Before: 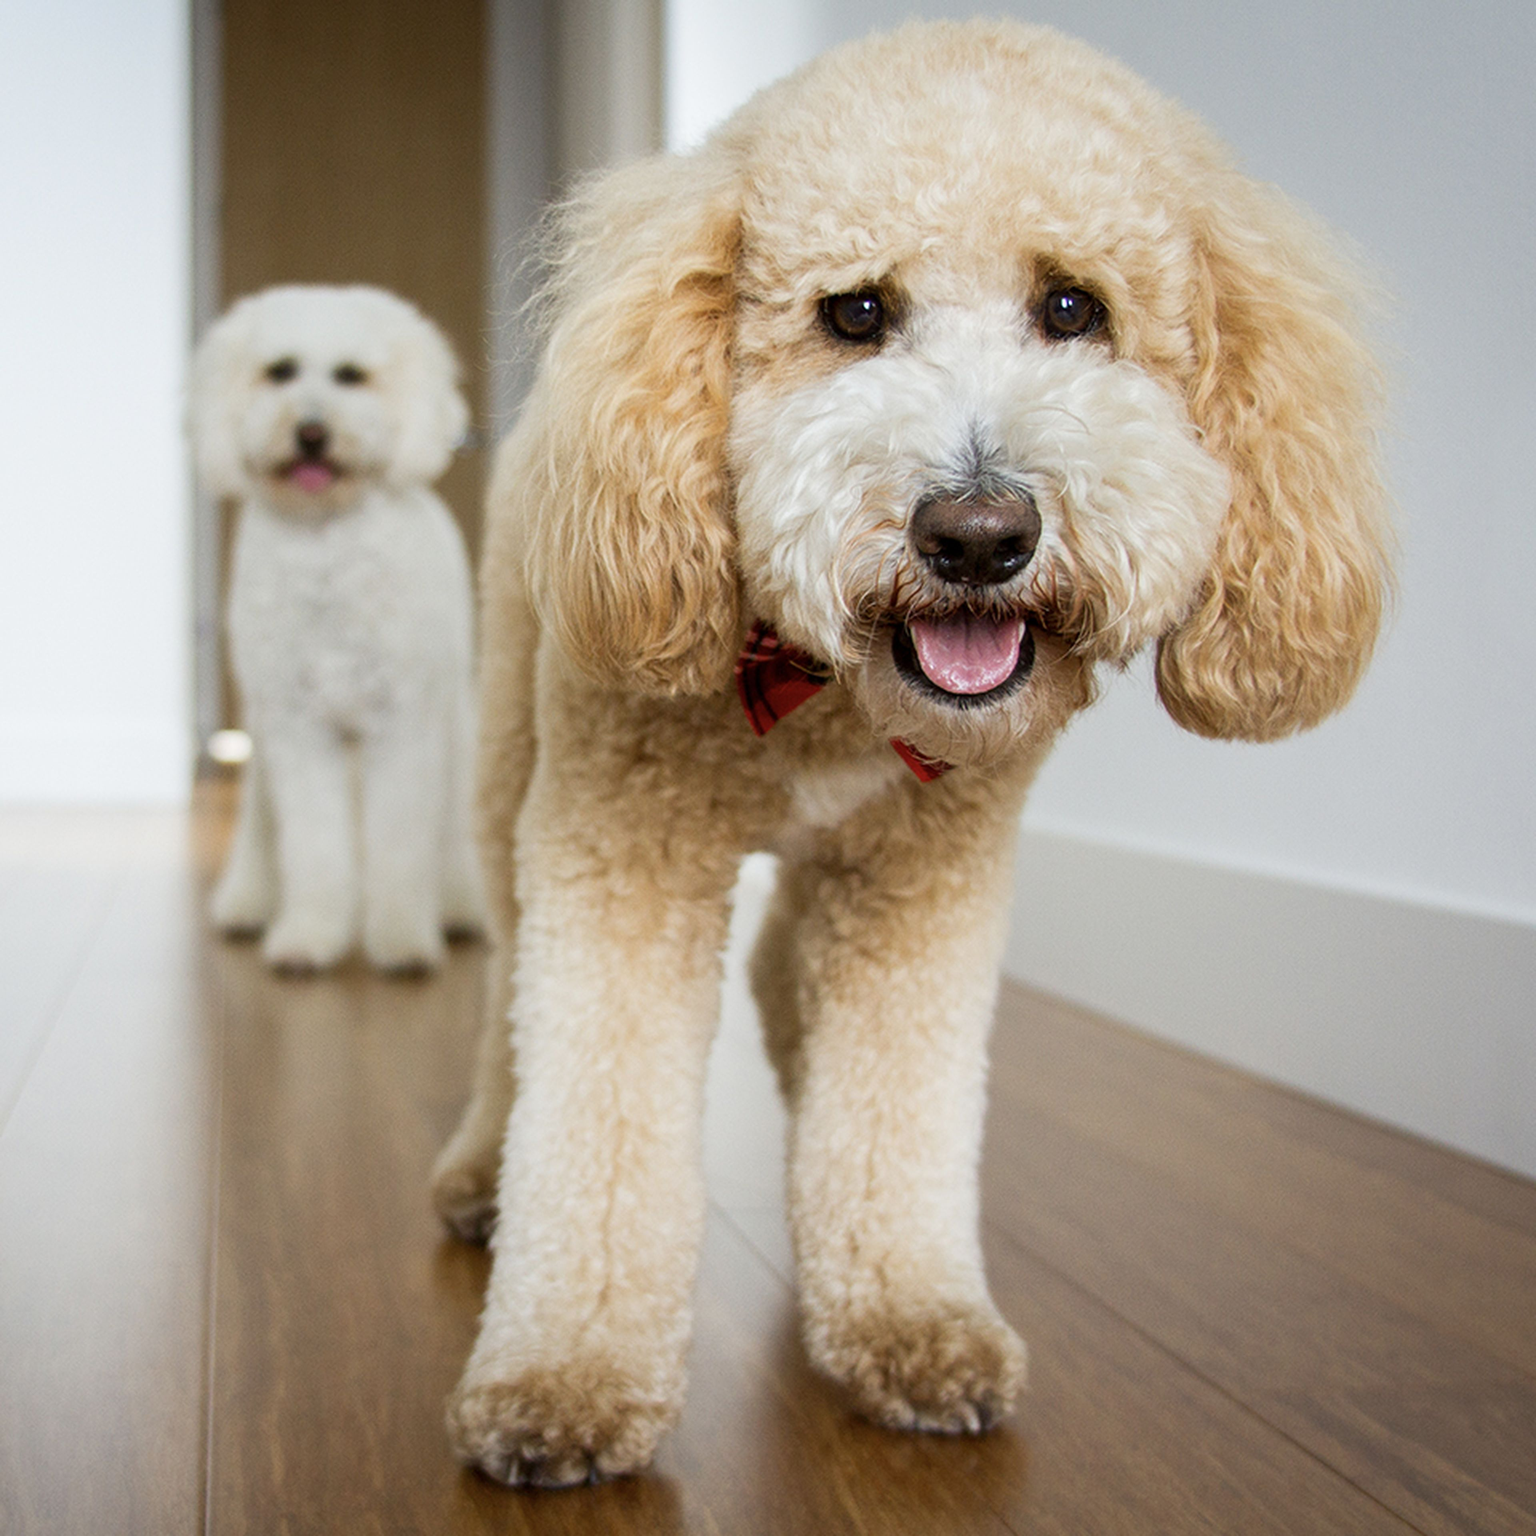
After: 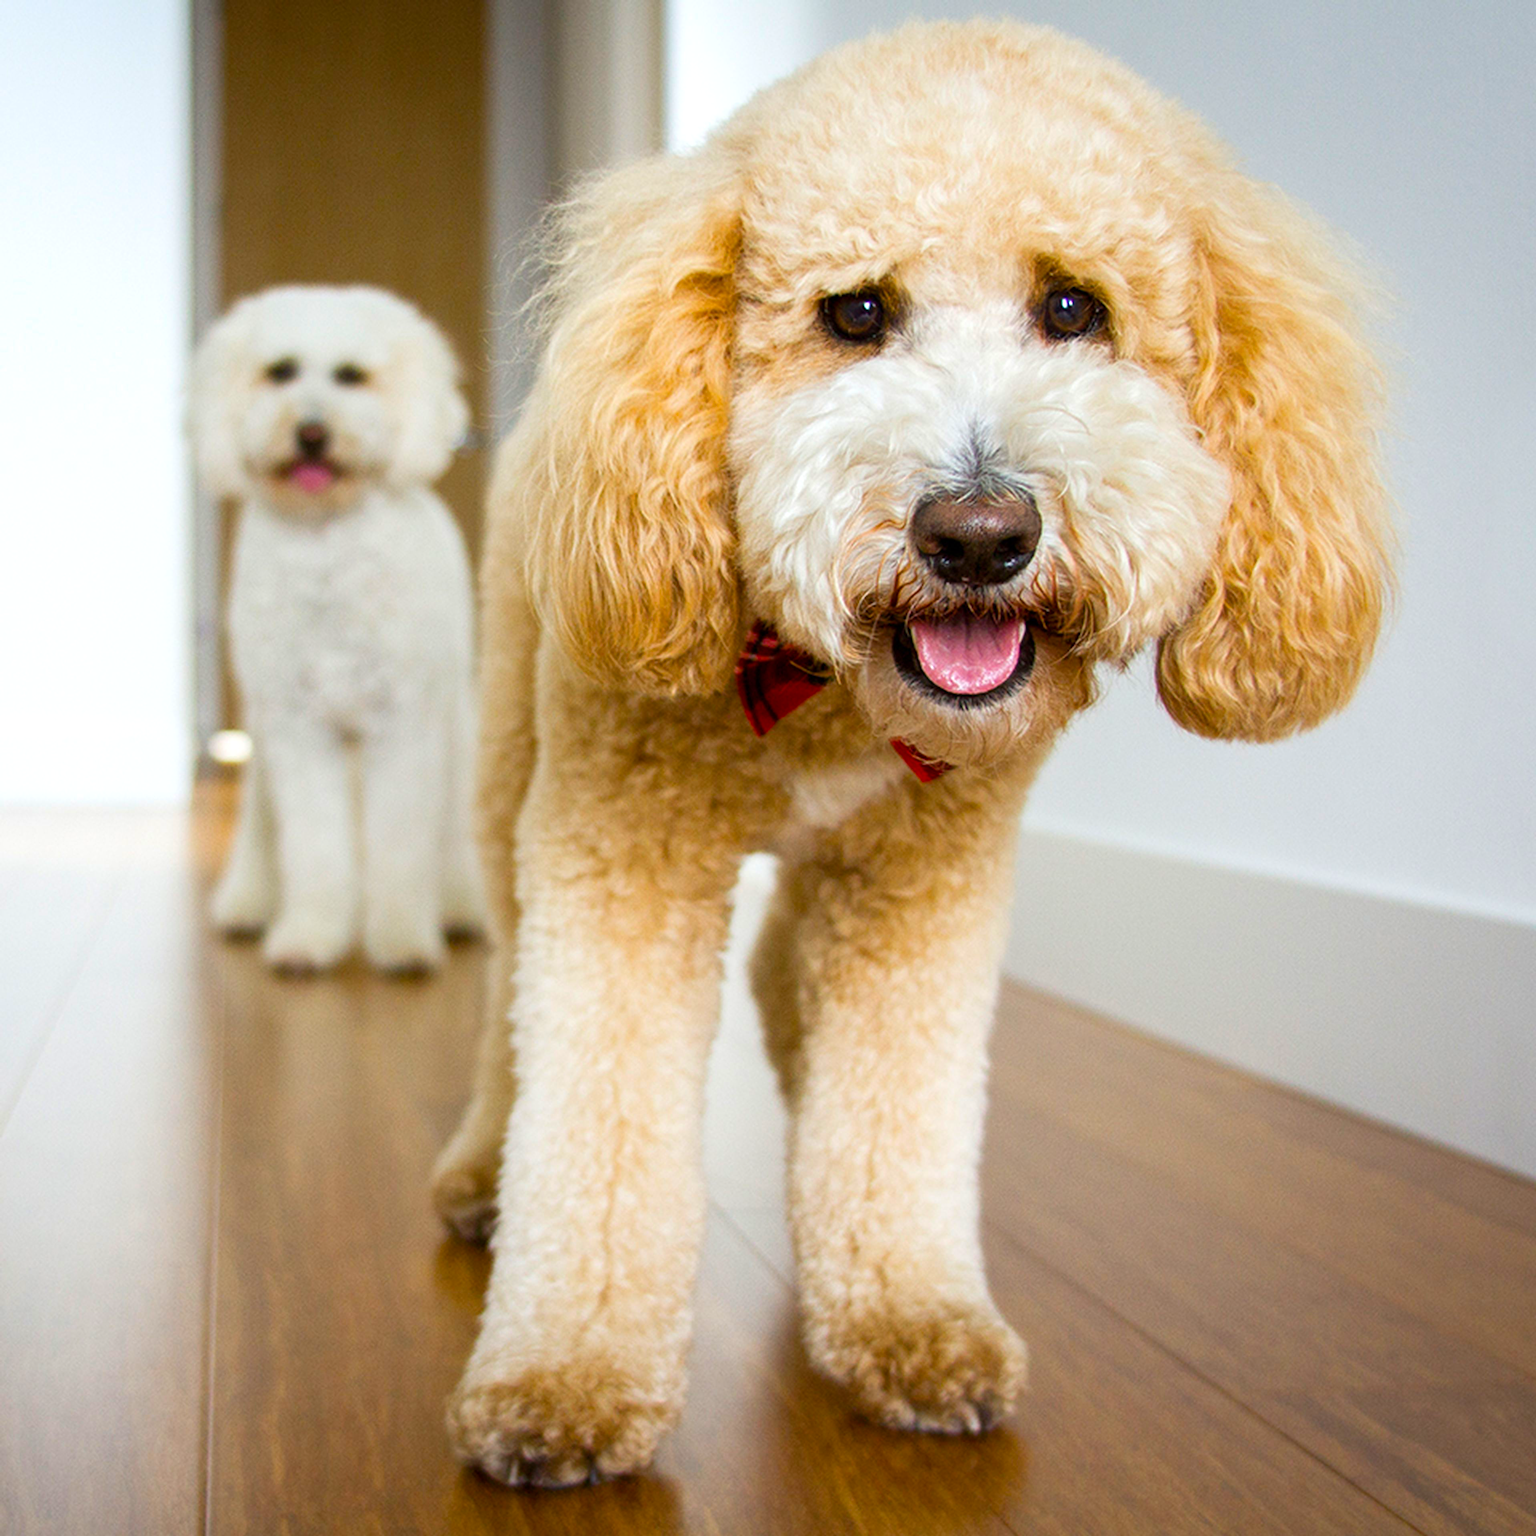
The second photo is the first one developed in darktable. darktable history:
exposure: exposure 0.258 EV, compensate highlight preservation false
color balance rgb: linear chroma grading › global chroma 8.33%, perceptual saturation grading › global saturation 18.52%, global vibrance 7.87%
